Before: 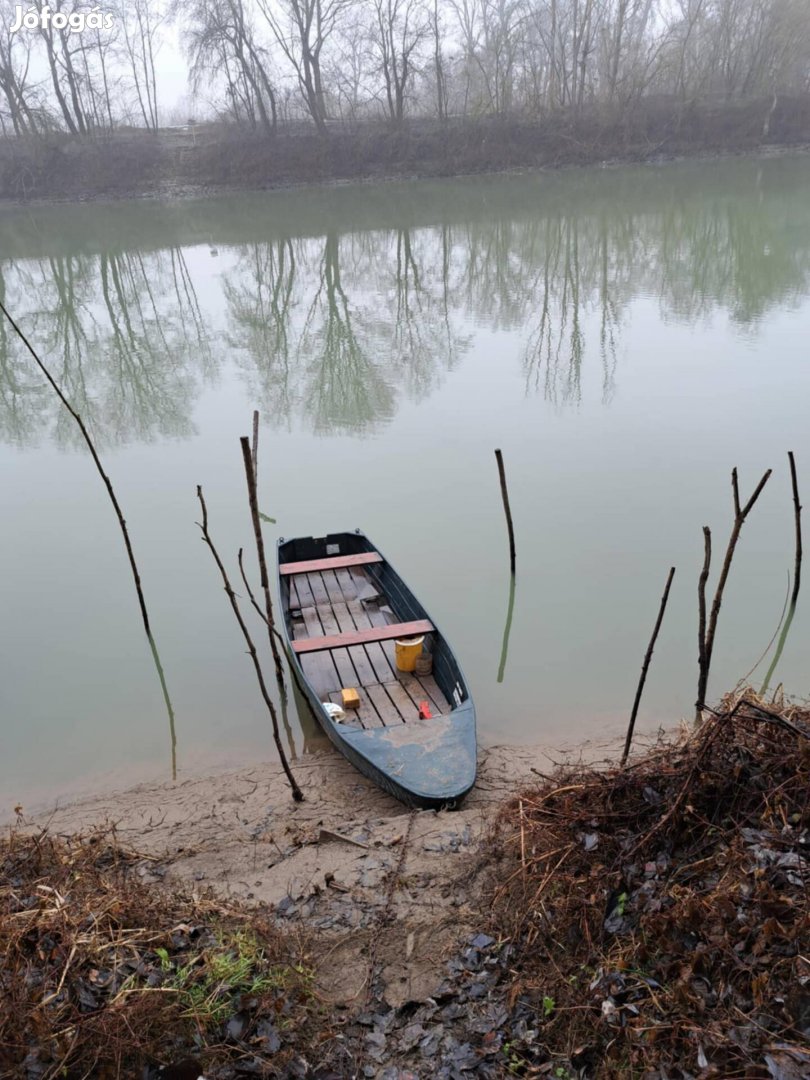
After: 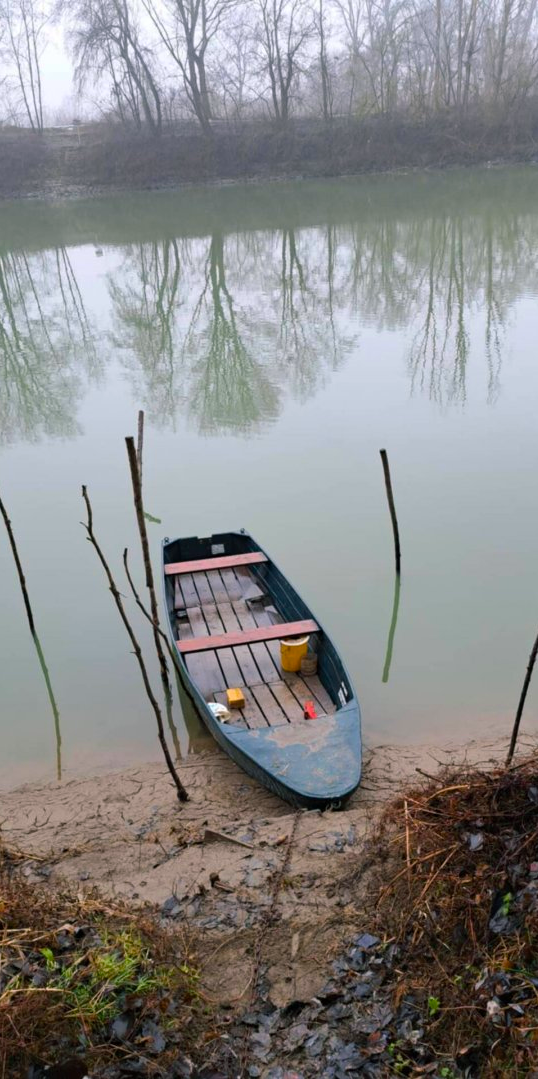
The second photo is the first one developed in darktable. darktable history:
crop and rotate: left 14.298%, right 19.238%
color balance rgb: shadows lift › luminance -7.292%, shadows lift › chroma 2.093%, shadows lift › hue 162.29°, power › hue 205.9°, highlights gain › chroma 0.161%, highlights gain › hue 331.48°, perceptual saturation grading › global saturation 30.037%, global vibrance 20%
